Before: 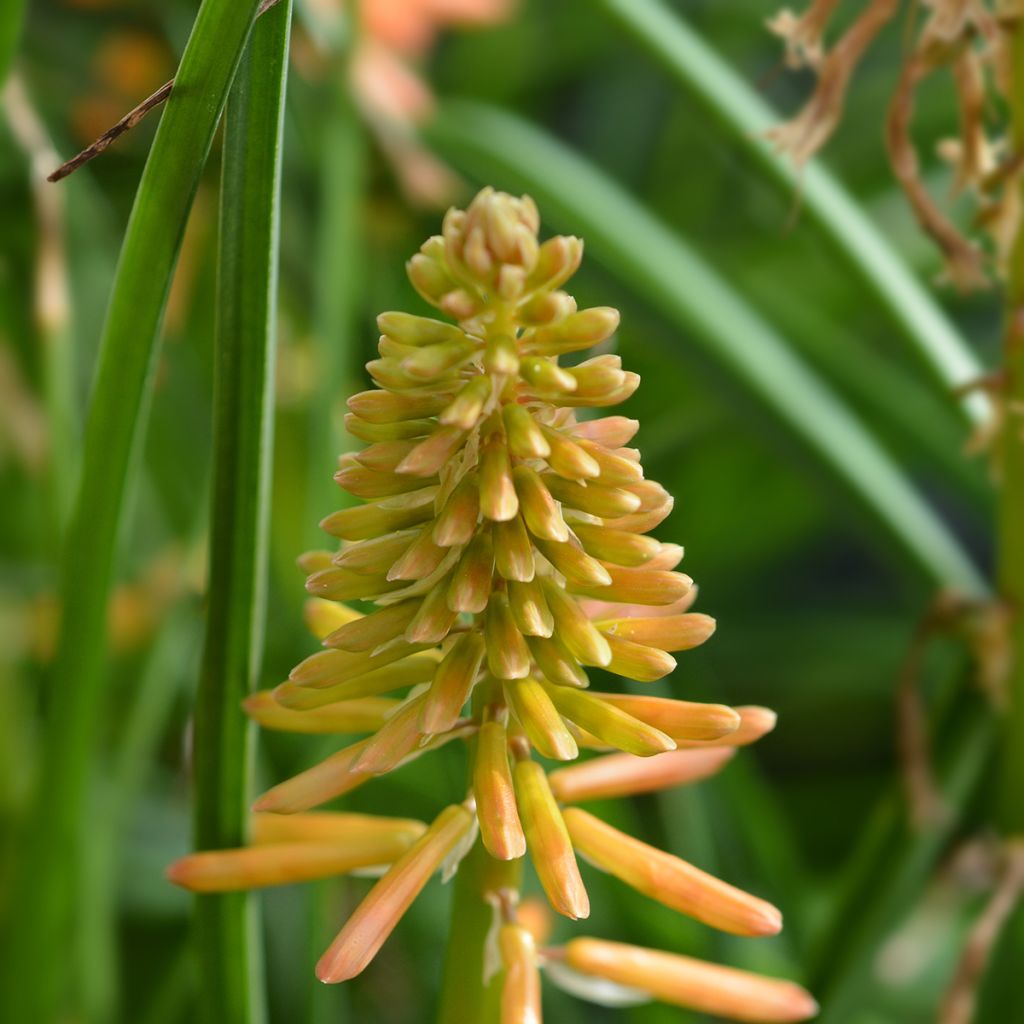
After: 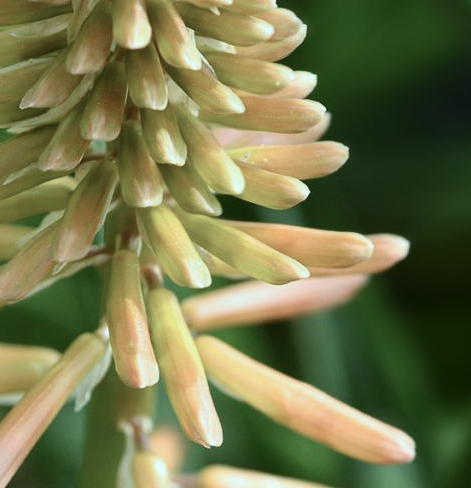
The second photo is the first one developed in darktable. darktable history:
contrast brightness saturation: contrast 0.216
color correction: highlights a* -12.61, highlights b* -17.82, saturation 0.699
crop: left 35.859%, top 46.152%, right 18.128%, bottom 6.134%
contrast equalizer: y [[0.5, 0.5, 0.468, 0.5, 0.5, 0.5], [0.5 ×6], [0.5 ×6], [0 ×6], [0 ×6]]
